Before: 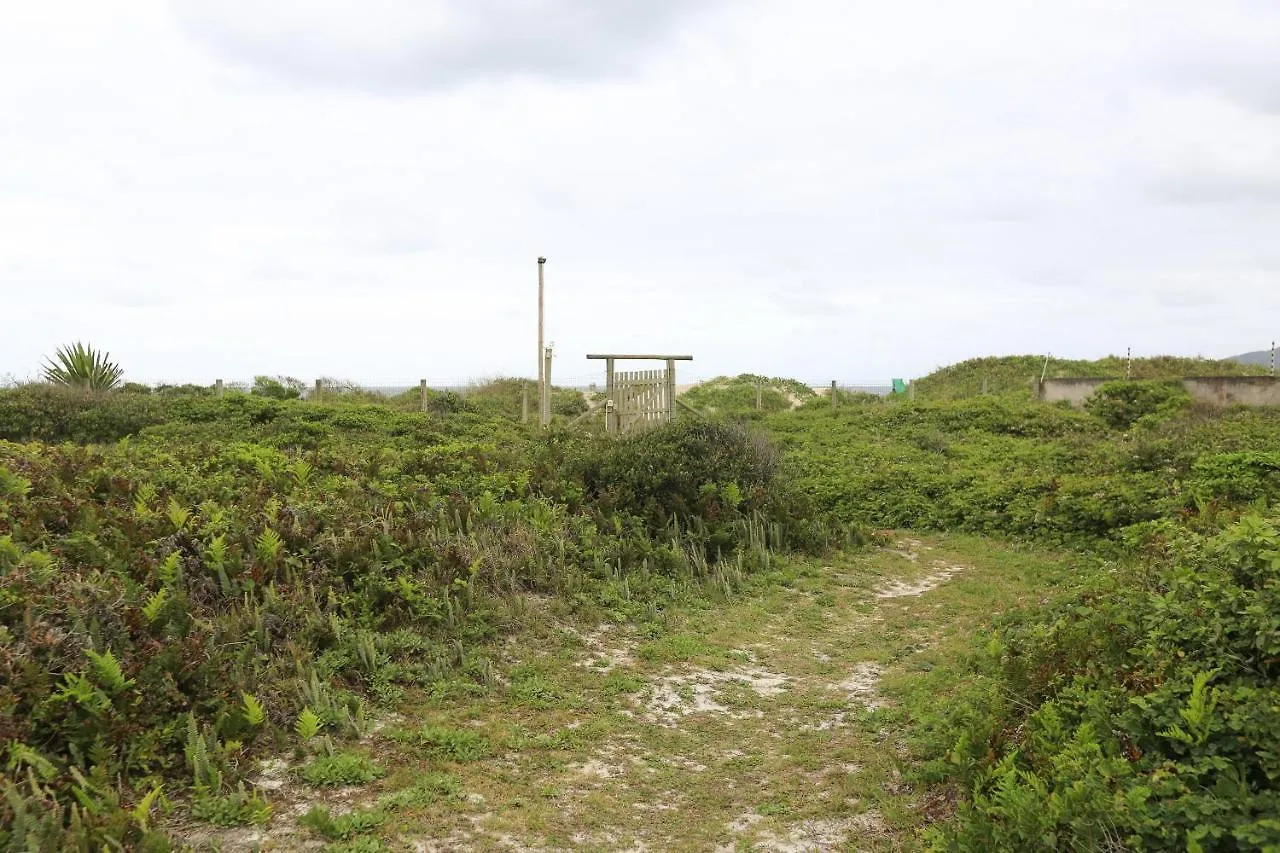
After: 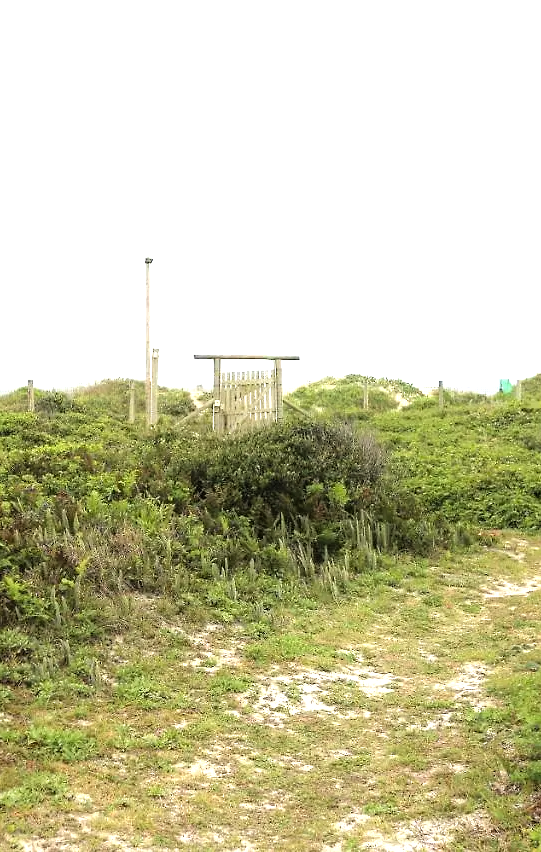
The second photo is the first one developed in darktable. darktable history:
tone equalizer: -8 EV -1.06 EV, -7 EV -1.04 EV, -6 EV -0.889 EV, -5 EV -0.609 EV, -3 EV 0.572 EV, -2 EV 0.853 EV, -1 EV 0.998 EV, +0 EV 1.08 EV
crop: left 30.766%, right 26.939%
exposure: compensate highlight preservation false
